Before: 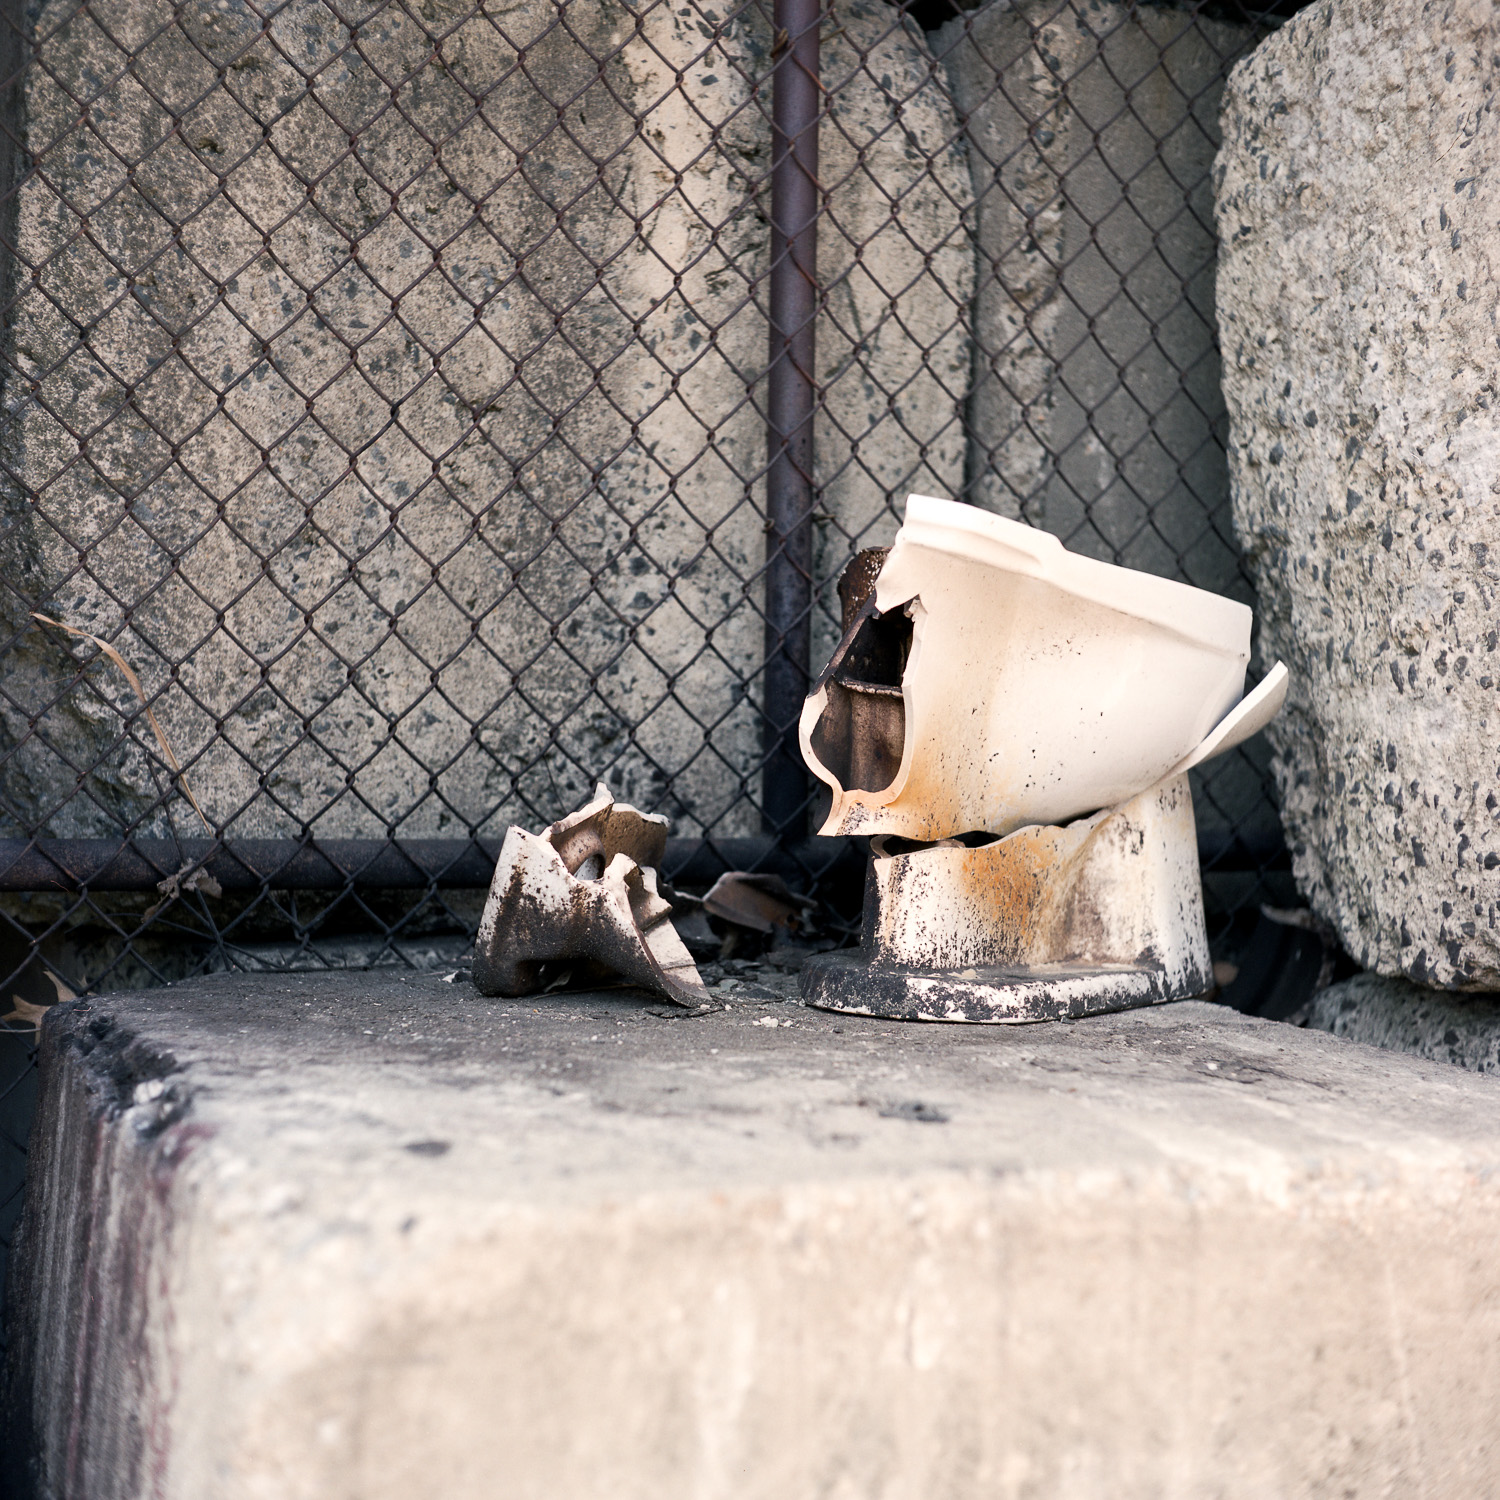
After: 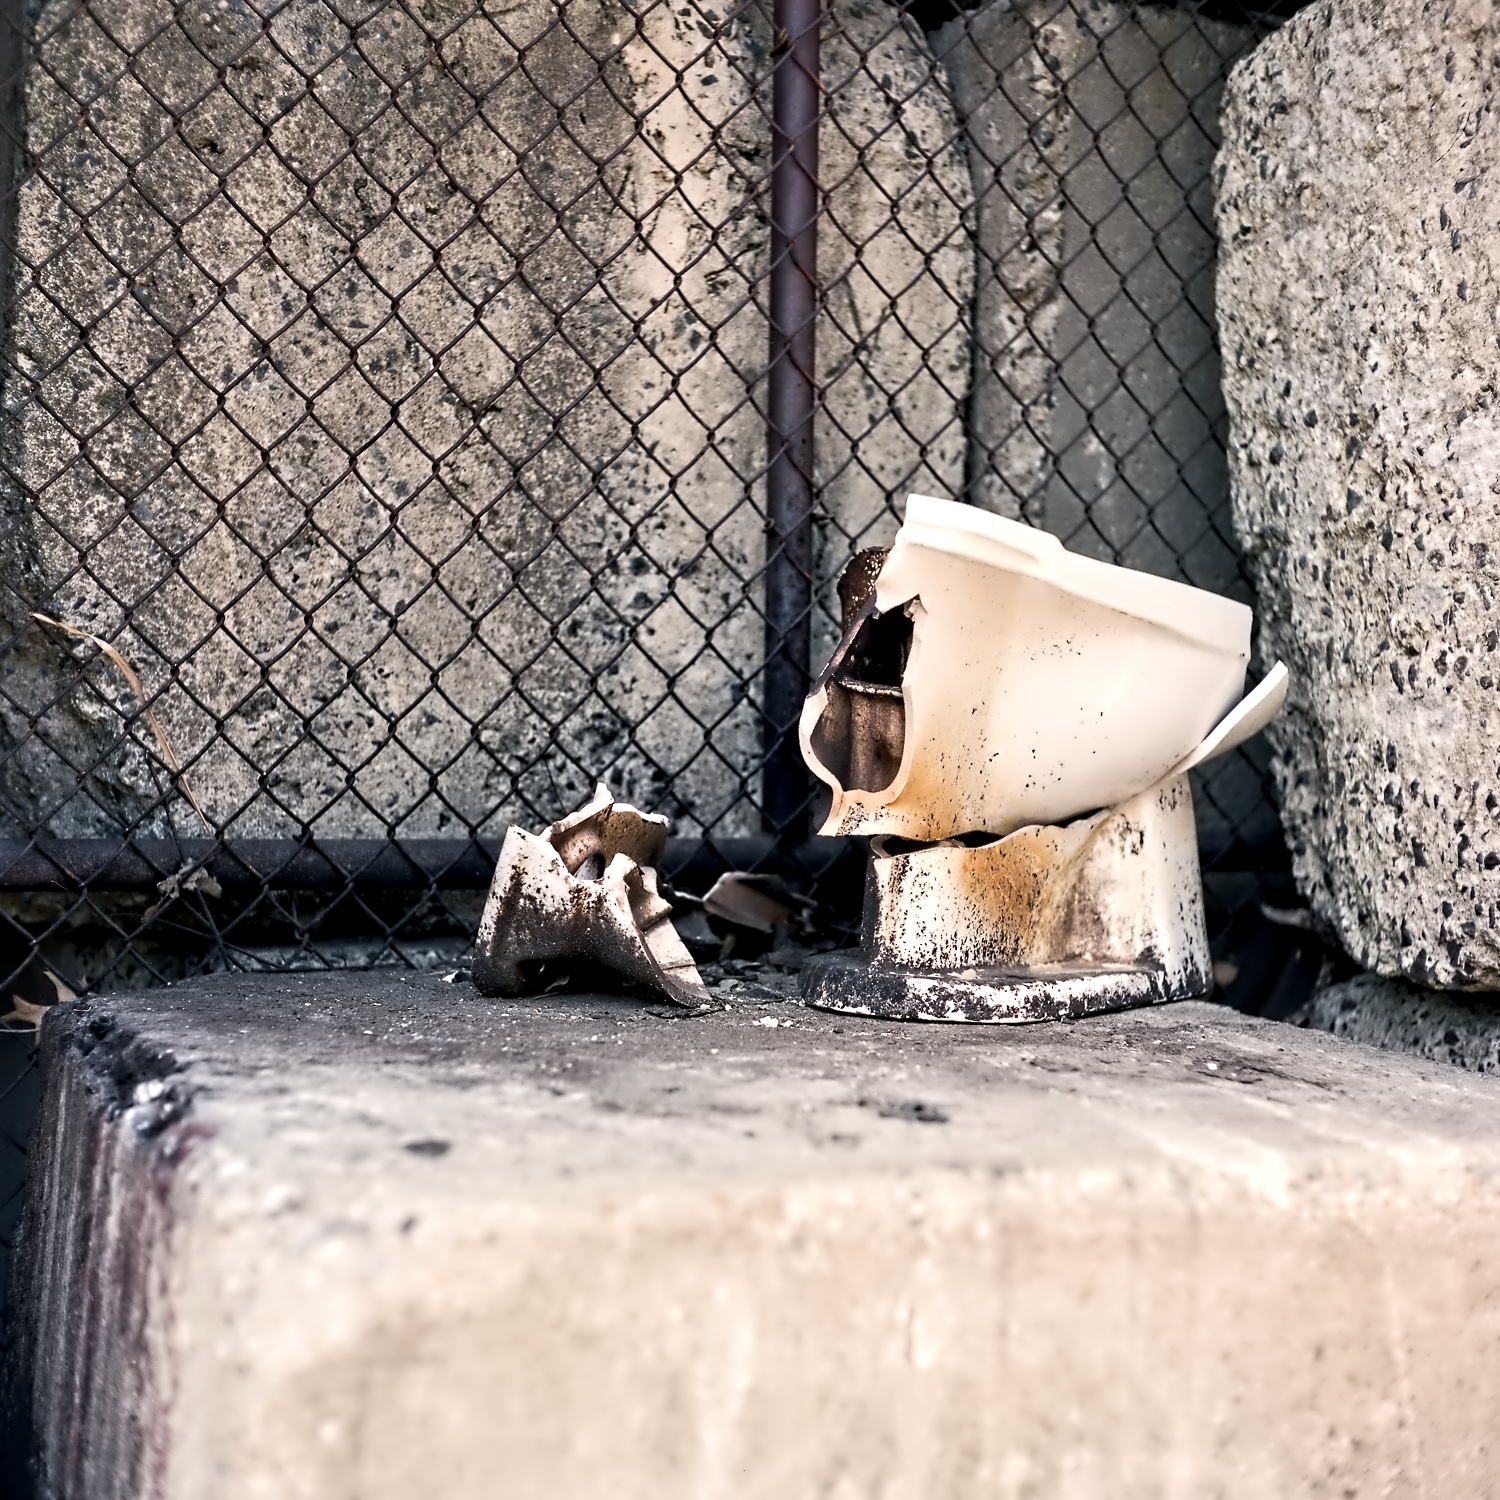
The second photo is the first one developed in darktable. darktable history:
contrast equalizer: y [[0.5, 0.542, 0.583, 0.625, 0.667, 0.708], [0.5 ×6], [0.5 ×6], [0, 0.033, 0.067, 0.1, 0.133, 0.167], [0, 0.05, 0.1, 0.15, 0.2, 0.25]]
velvia: strength 22.32%
